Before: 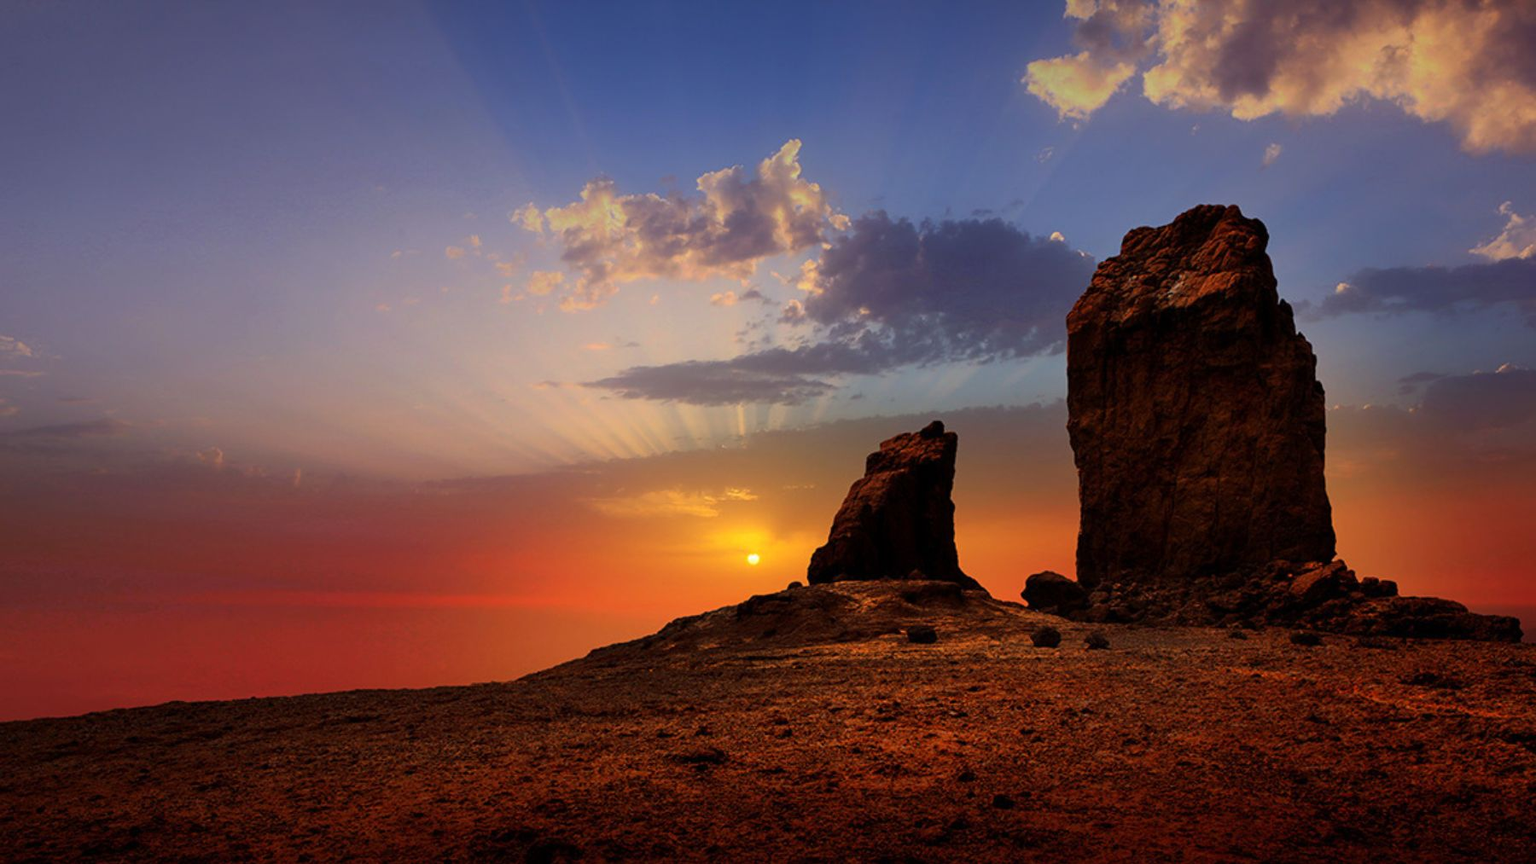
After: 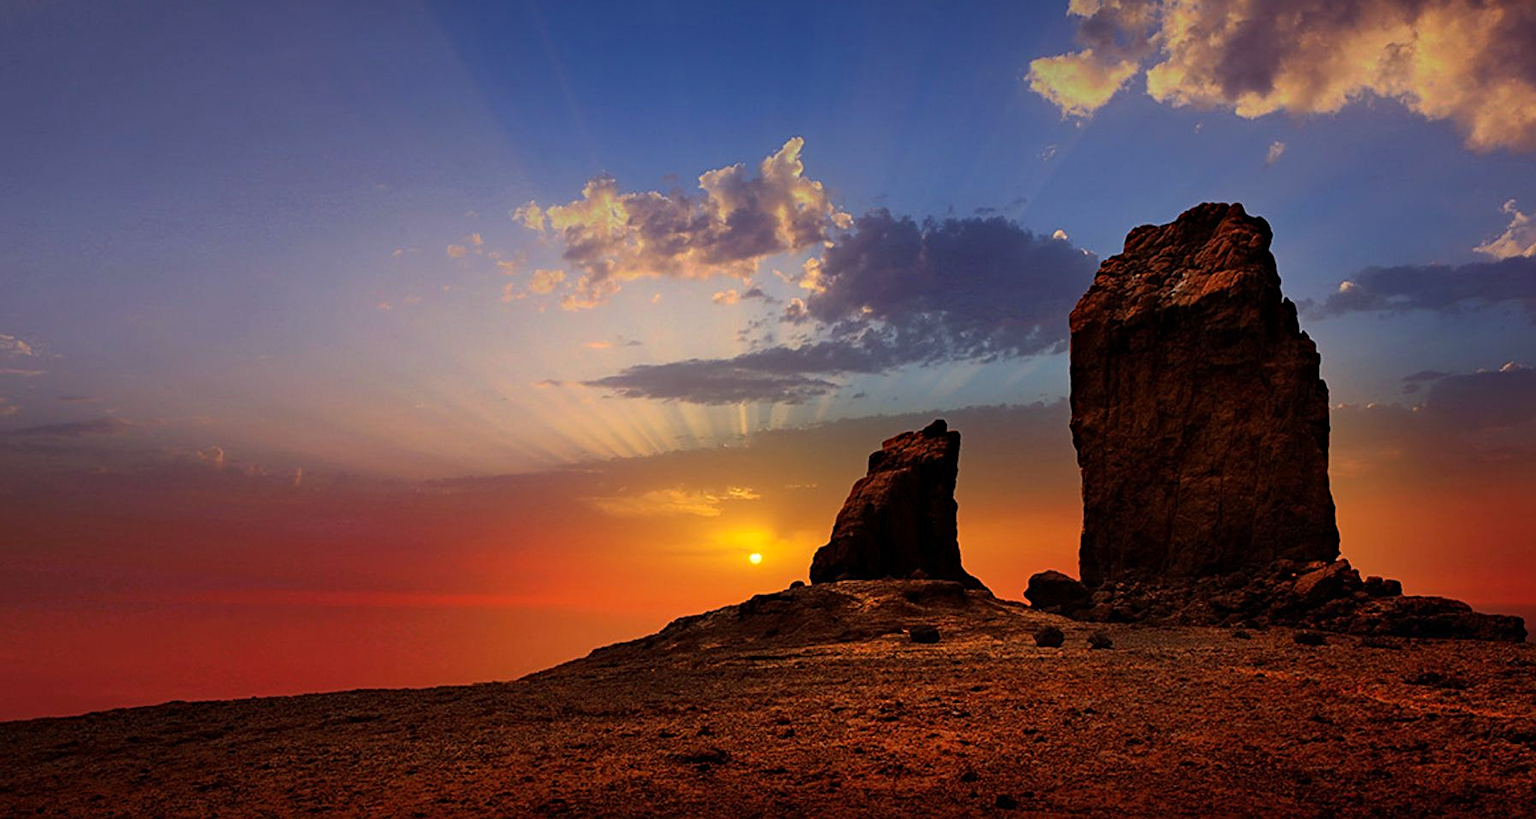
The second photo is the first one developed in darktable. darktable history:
crop: top 0.303%, right 0.265%, bottom 5.028%
tone equalizer: mask exposure compensation -0.513 EV
haze removal: compatibility mode true, adaptive false
sharpen: radius 2.205, amount 0.38, threshold 0.185
